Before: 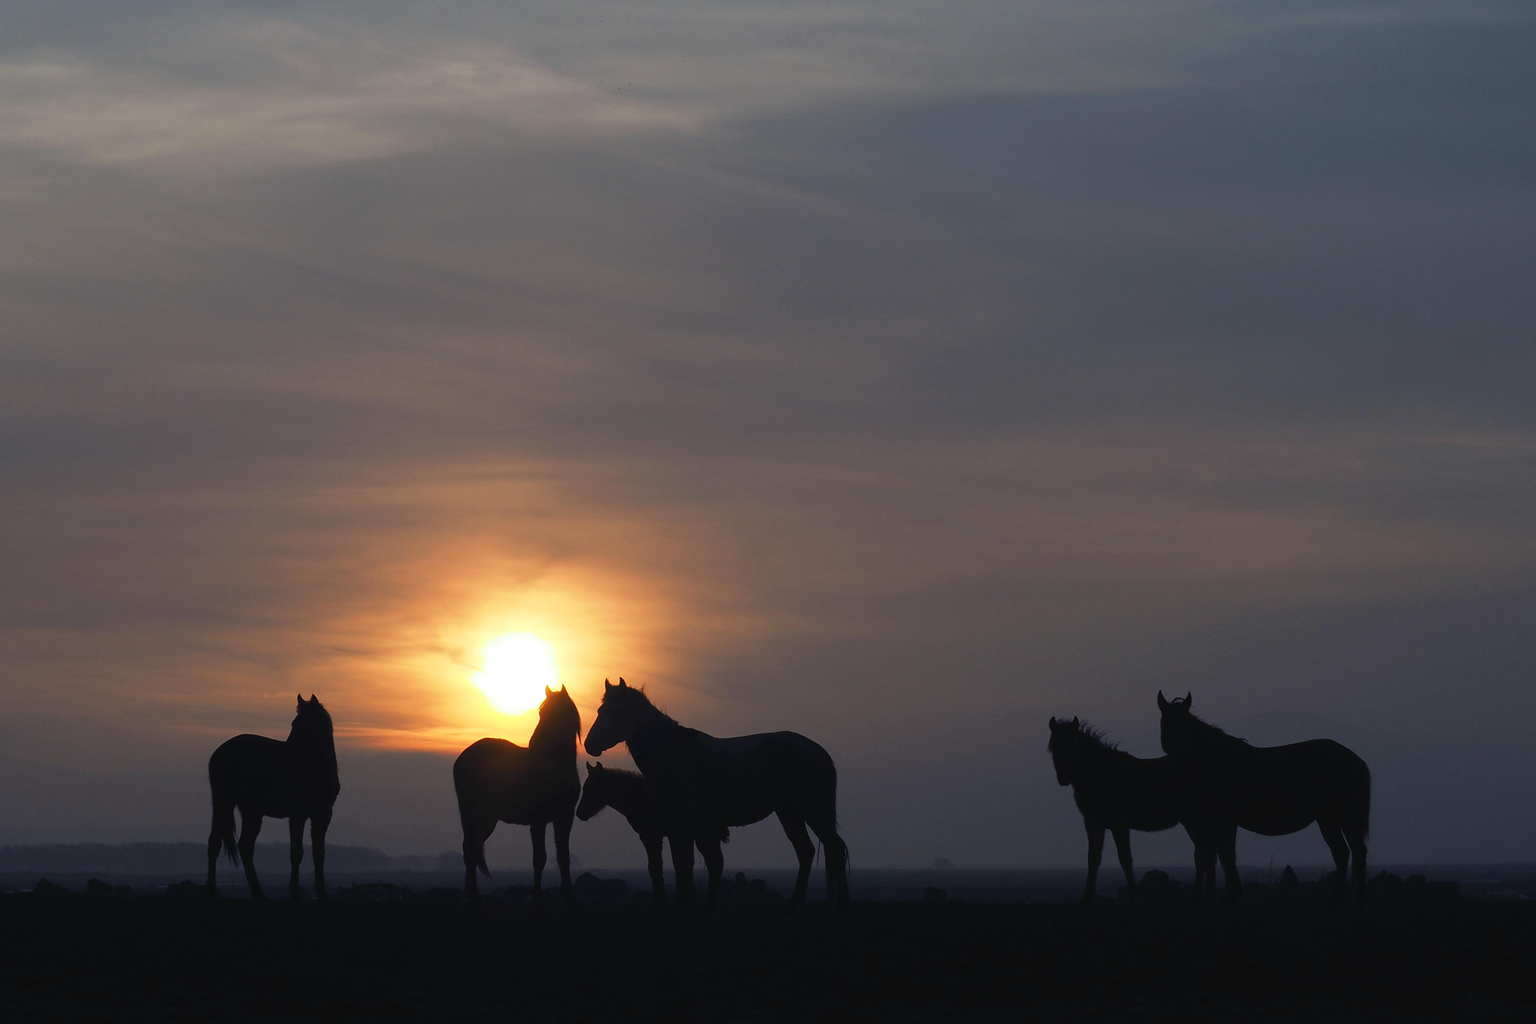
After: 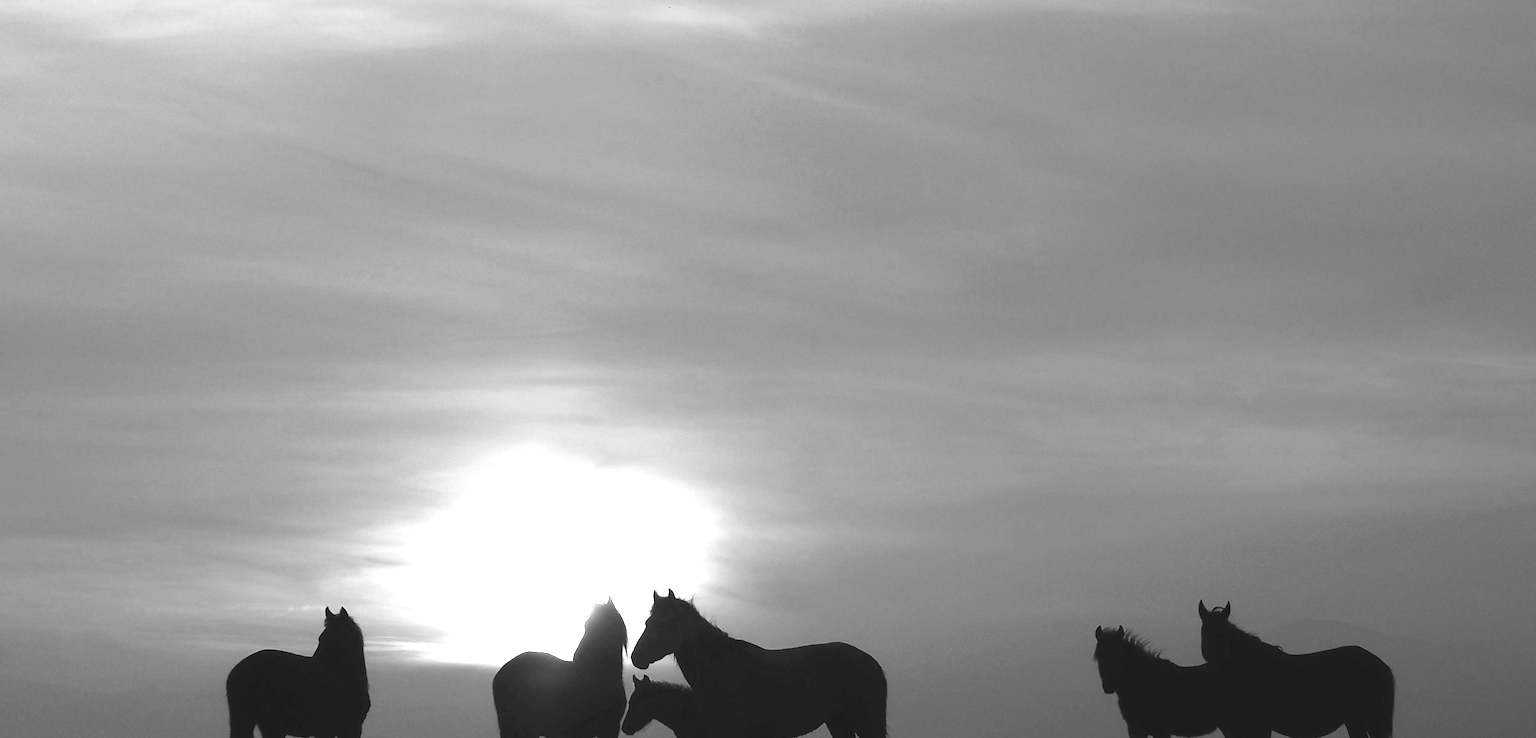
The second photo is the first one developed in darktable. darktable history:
color balance: lift [1.005, 0.99, 1.007, 1.01], gamma [1, 1.034, 1.032, 0.966], gain [0.873, 1.055, 1.067, 0.933]
rotate and perspective: rotation 0.679°, lens shift (horizontal) 0.136, crop left 0.009, crop right 0.991, crop top 0.078, crop bottom 0.95
monochrome: a 73.58, b 64.21
crop: top 5.667%, bottom 17.637%
exposure: black level correction 0.001, exposure 2 EV, compensate highlight preservation false
